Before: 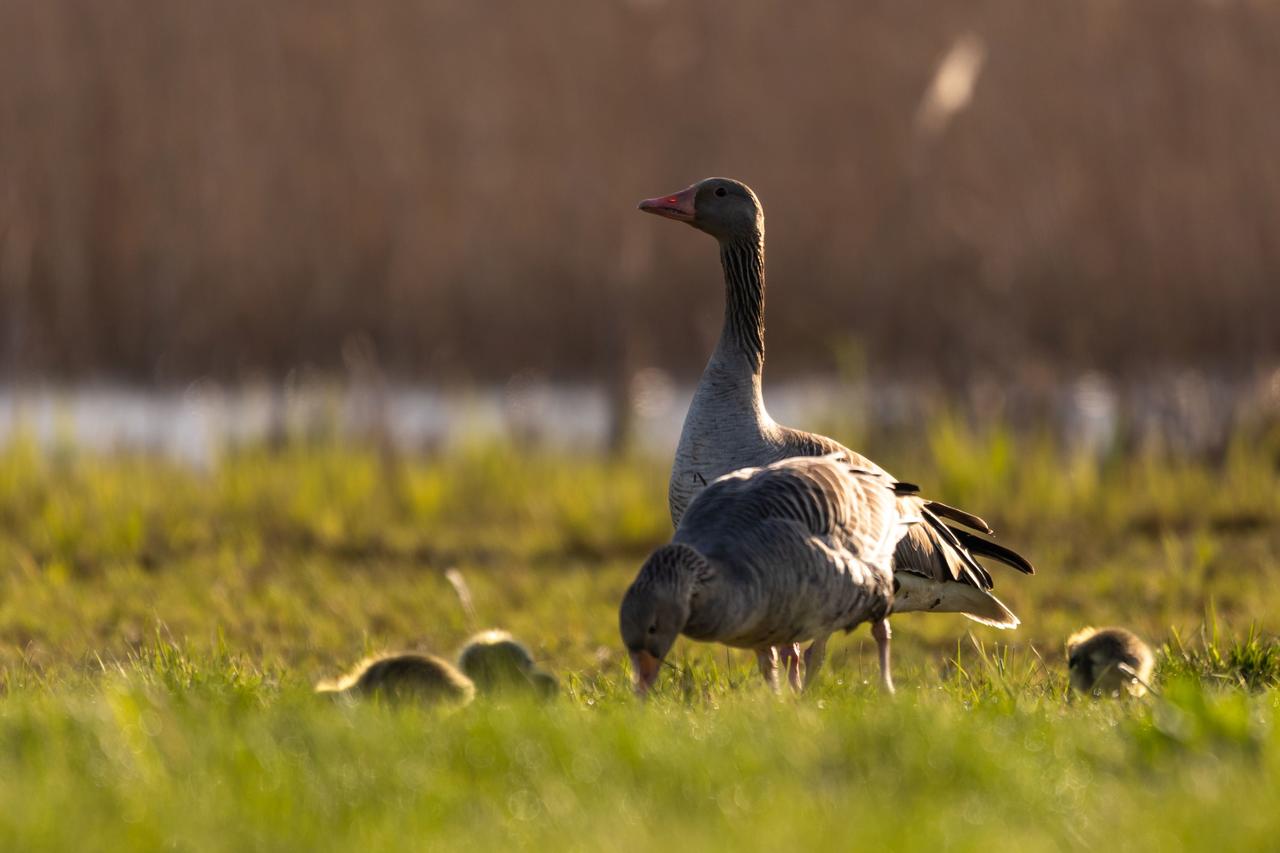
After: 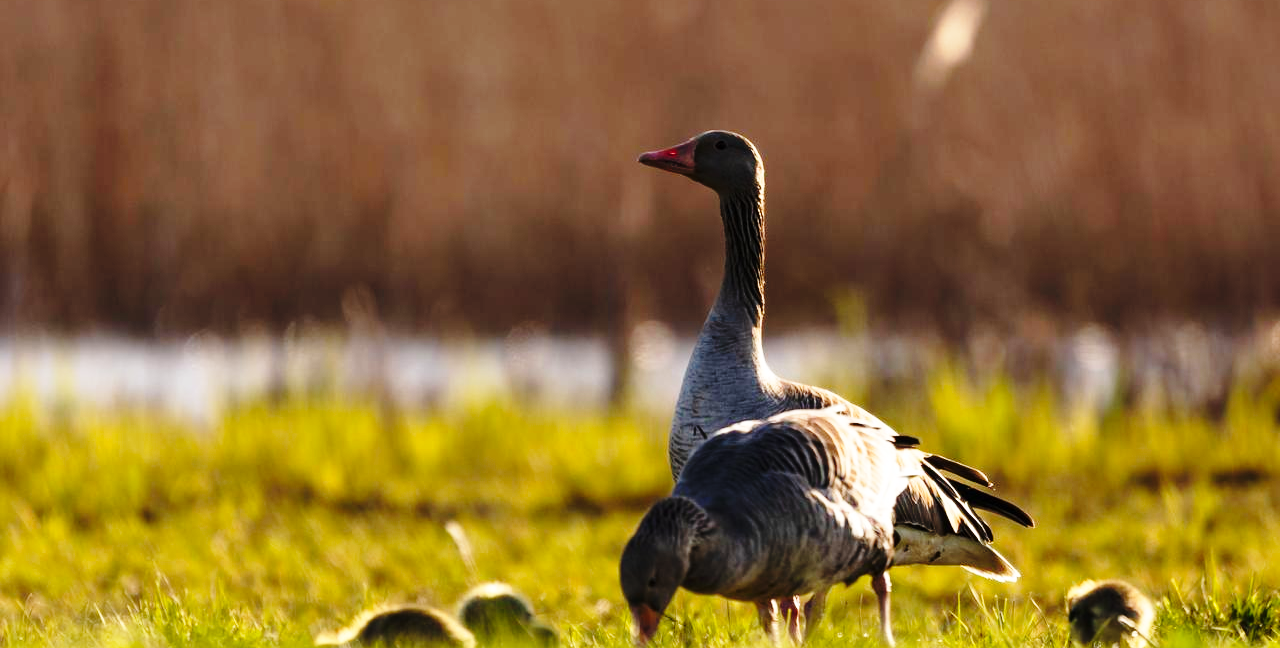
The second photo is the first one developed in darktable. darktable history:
crop: top 5.595%, bottom 18.06%
base curve: curves: ch0 [(0, 0) (0.04, 0.03) (0.133, 0.232) (0.448, 0.748) (0.843, 0.968) (1, 1)], preserve colors none
